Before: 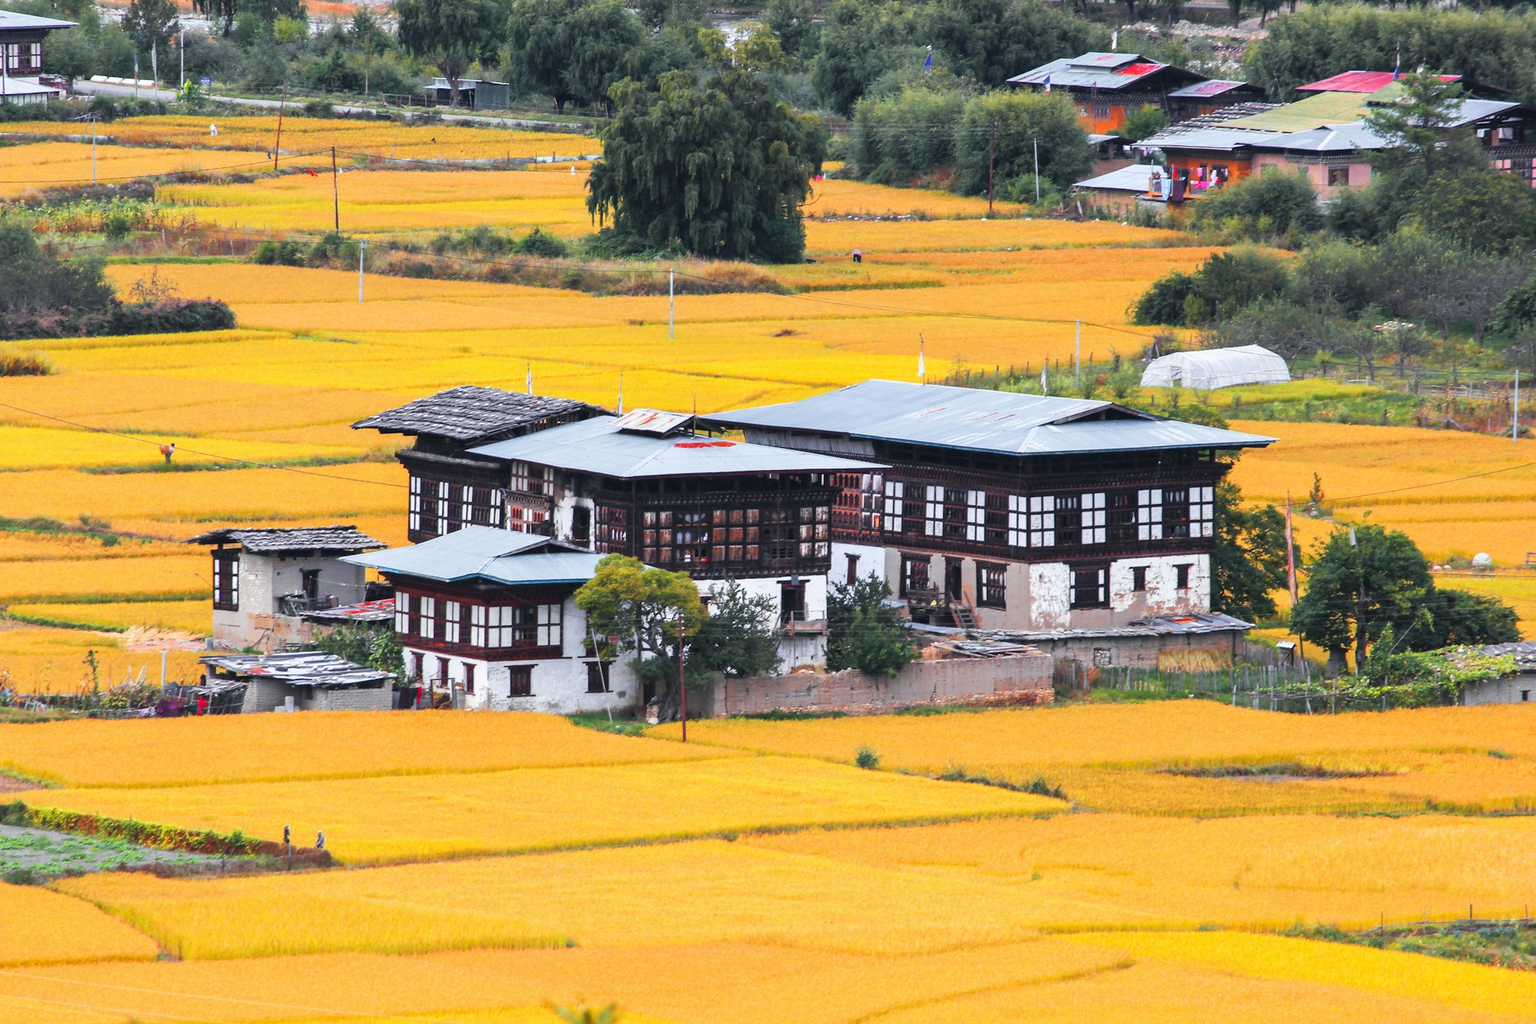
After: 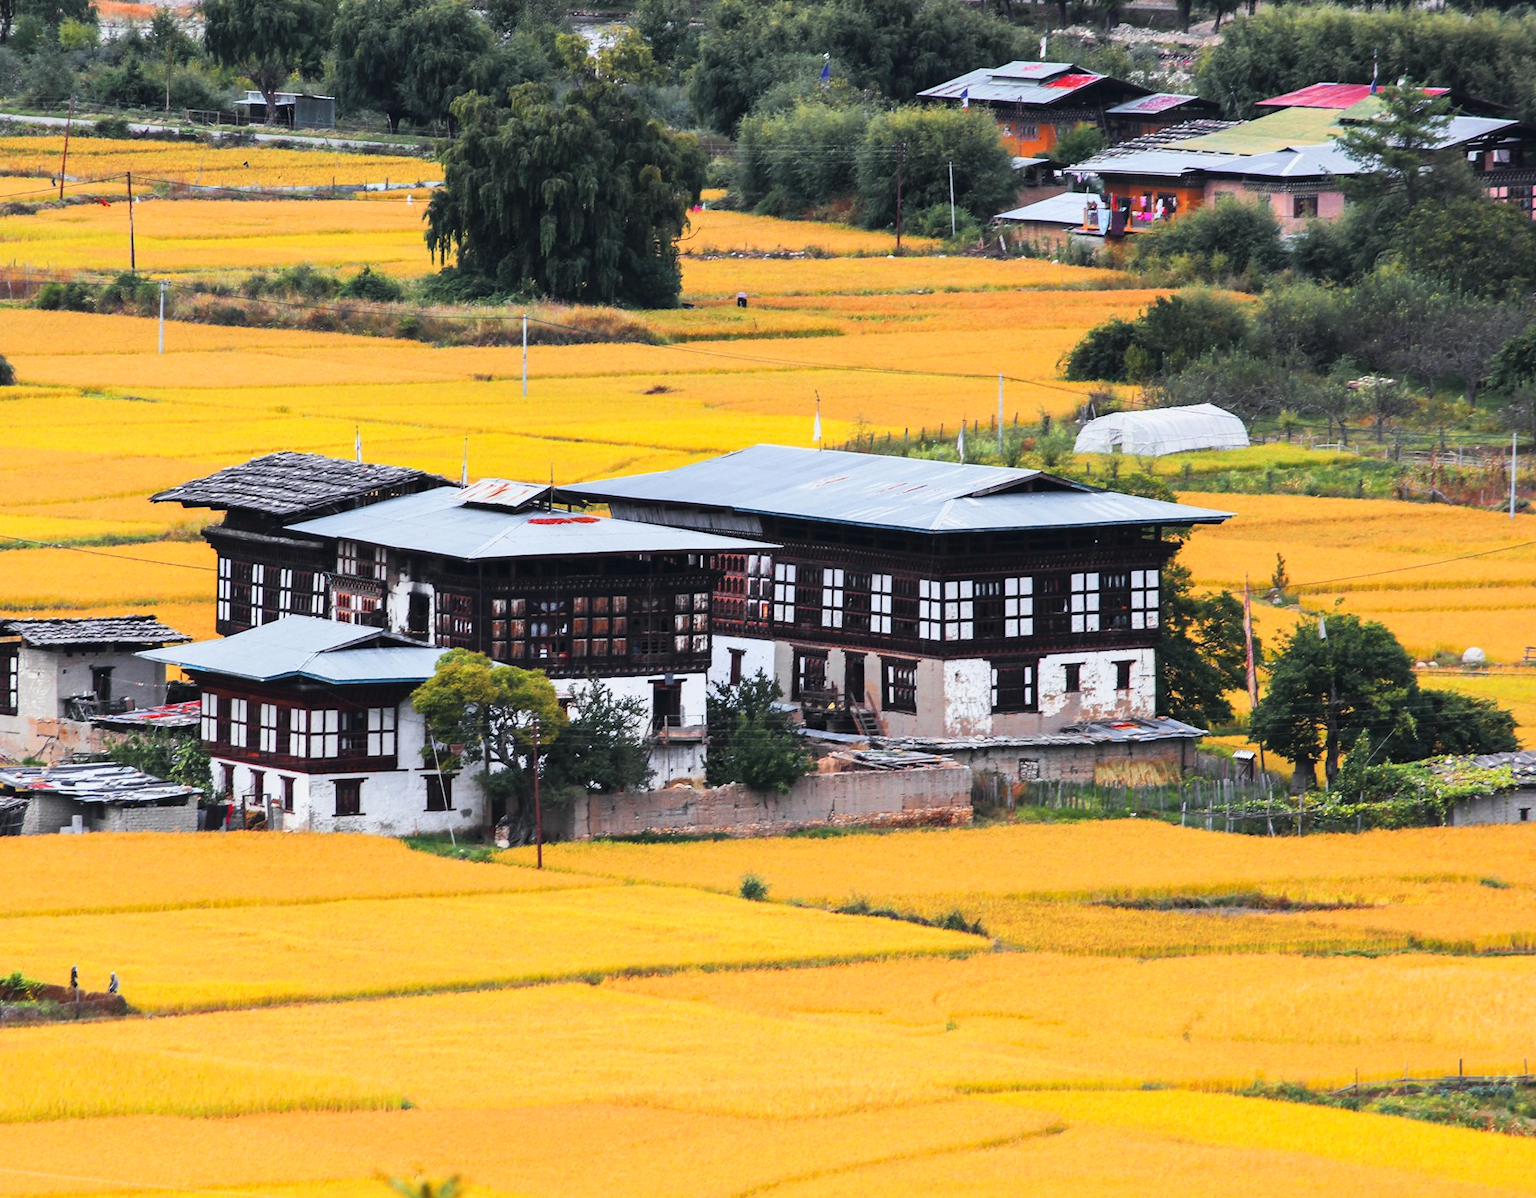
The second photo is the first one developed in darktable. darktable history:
crop and rotate: left 14.584%
tone curve: curves: ch0 [(0.016, 0.011) (0.204, 0.146) (0.515, 0.476) (0.78, 0.795) (1, 0.981)], color space Lab, linked channels, preserve colors none
